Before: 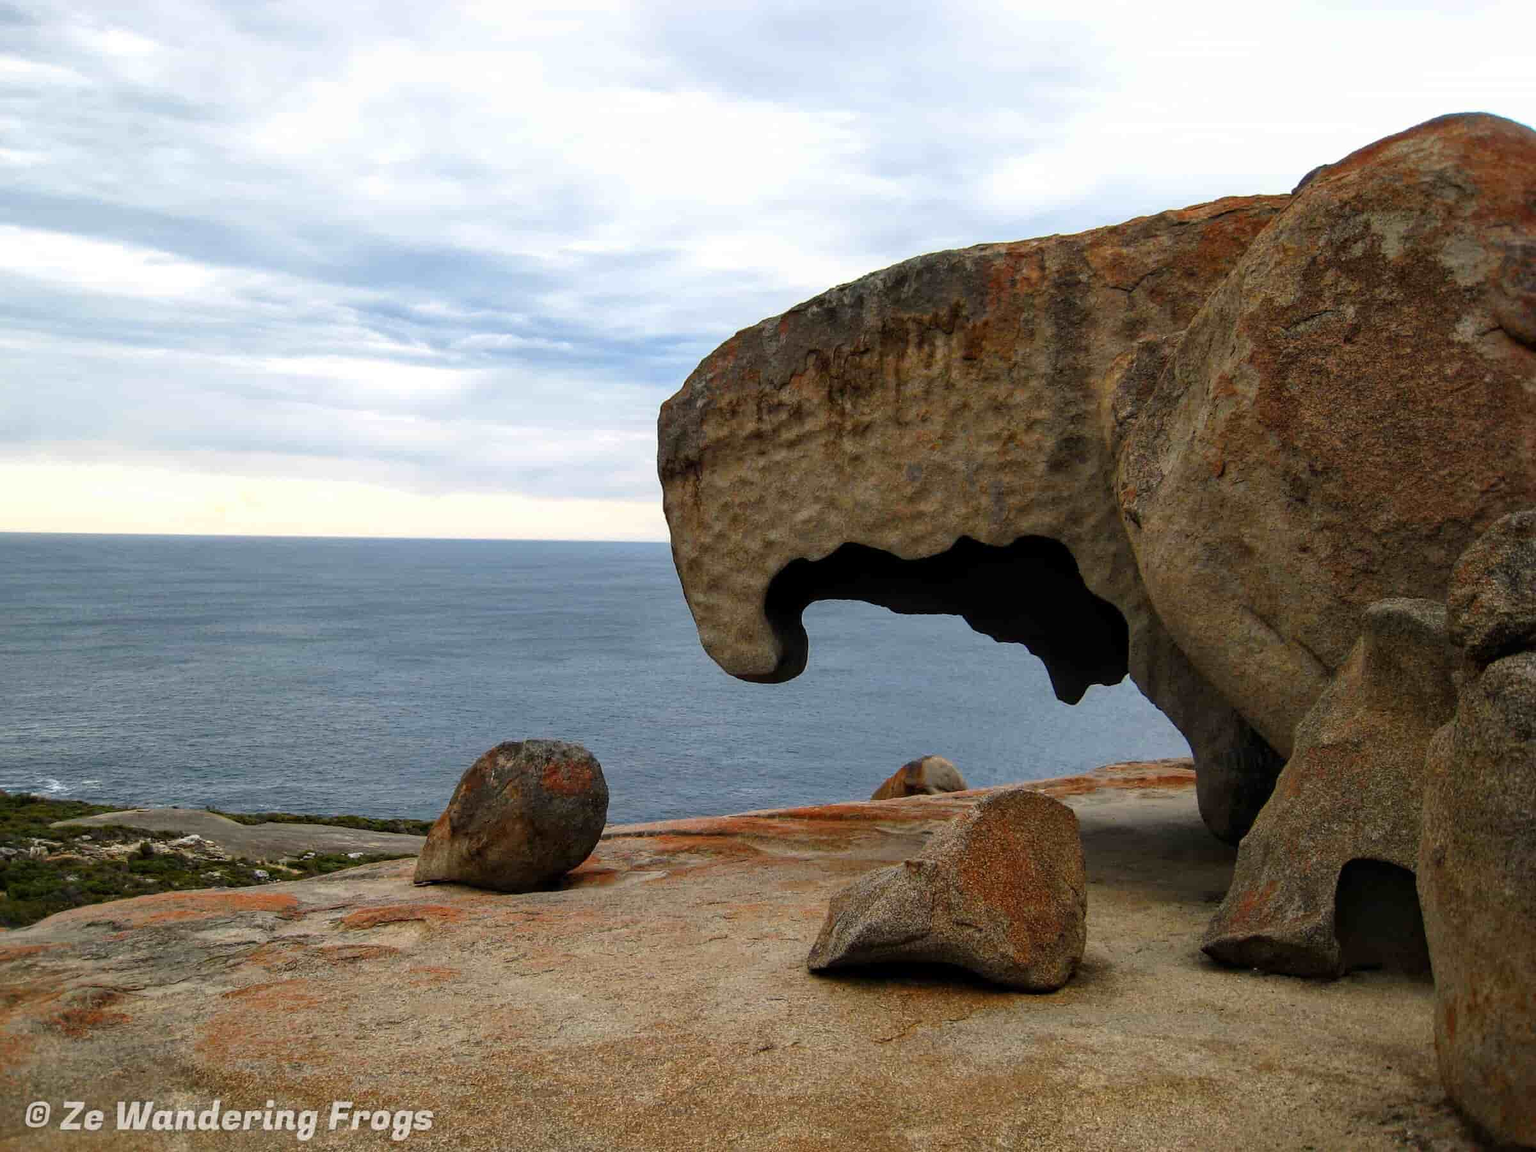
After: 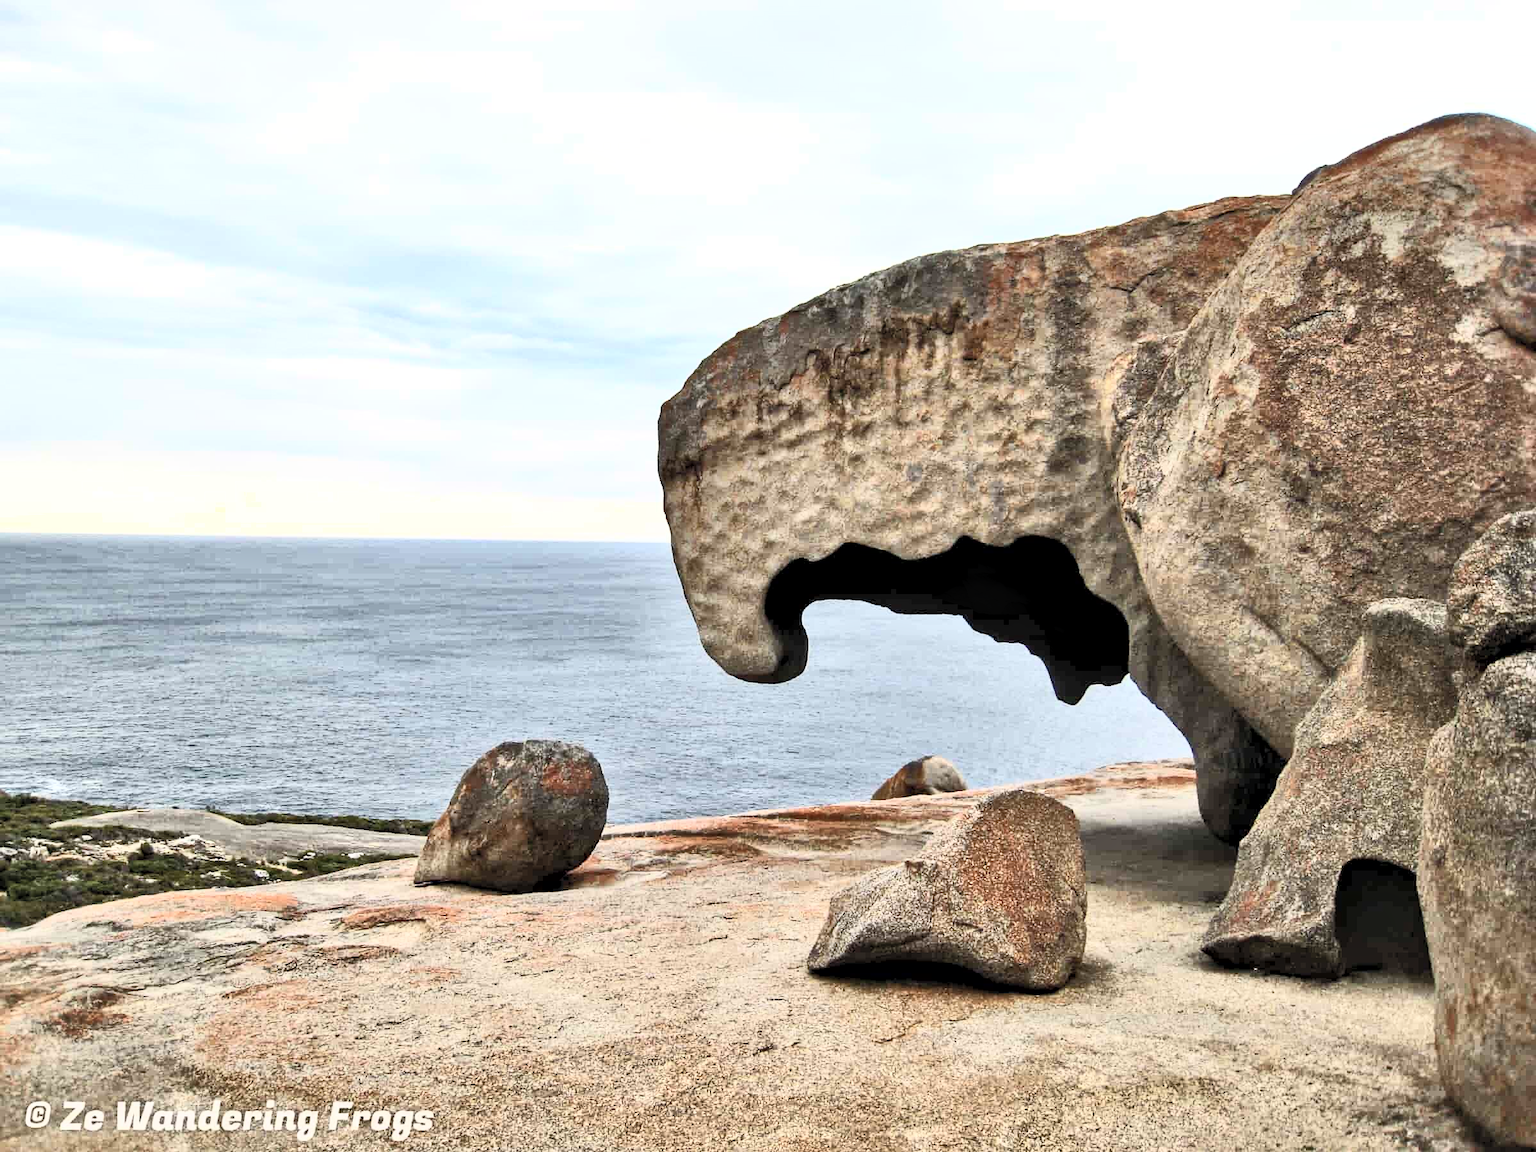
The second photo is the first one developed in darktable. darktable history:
tone equalizer: -7 EV 0.155 EV, -6 EV 0.573 EV, -5 EV 1.14 EV, -4 EV 1.3 EV, -3 EV 1.12 EV, -2 EV 0.6 EV, -1 EV 0.153 EV
contrast brightness saturation: contrast 0.588, brightness 0.578, saturation -0.334
contrast equalizer: octaves 7, y [[0.6 ×6], [0.55 ×6], [0 ×6], [0 ×6], [0 ×6]], mix 0.151
shadows and highlights: soften with gaussian
